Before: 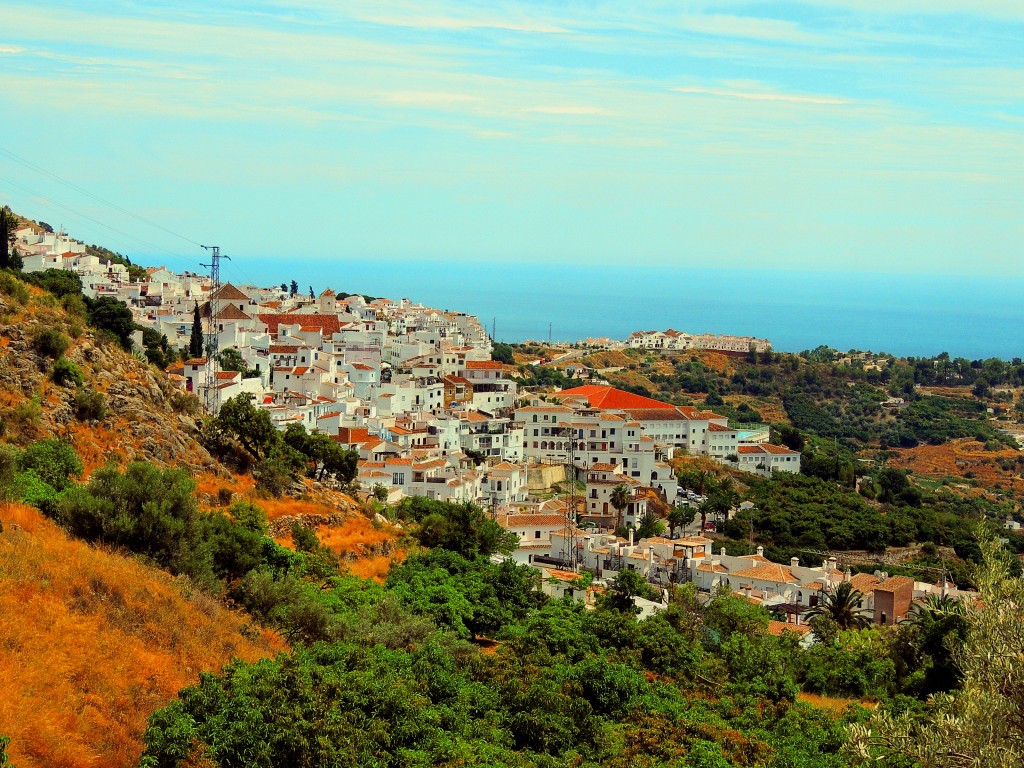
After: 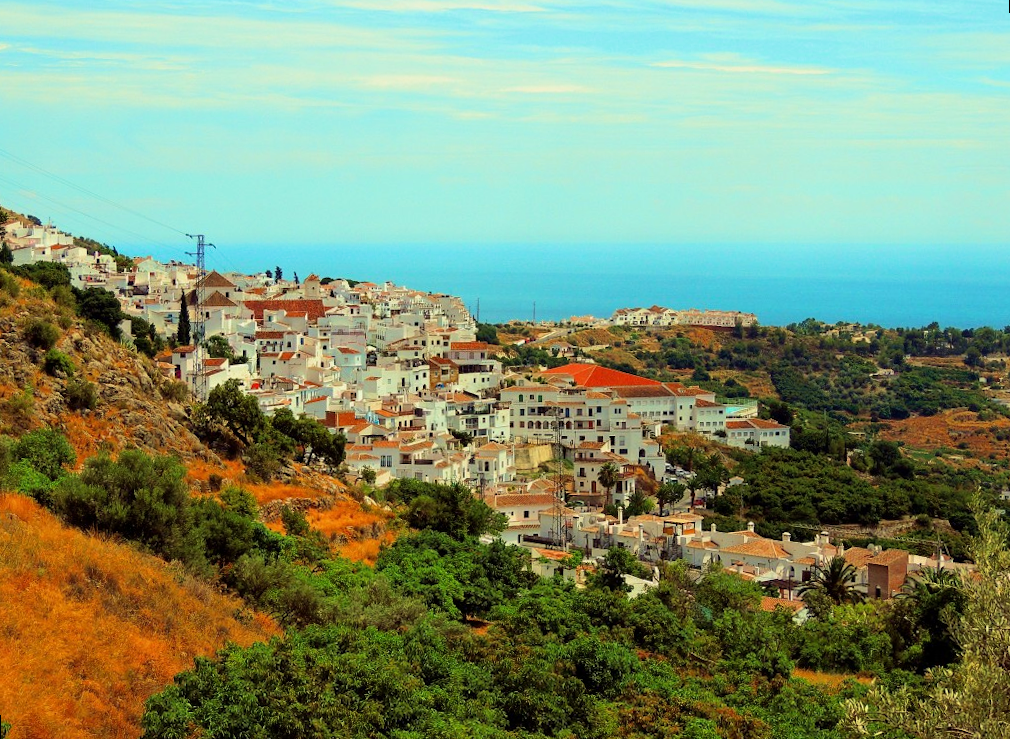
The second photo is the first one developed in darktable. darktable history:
rotate and perspective: rotation -1.32°, lens shift (horizontal) -0.031, crop left 0.015, crop right 0.985, crop top 0.047, crop bottom 0.982
velvia: on, module defaults
